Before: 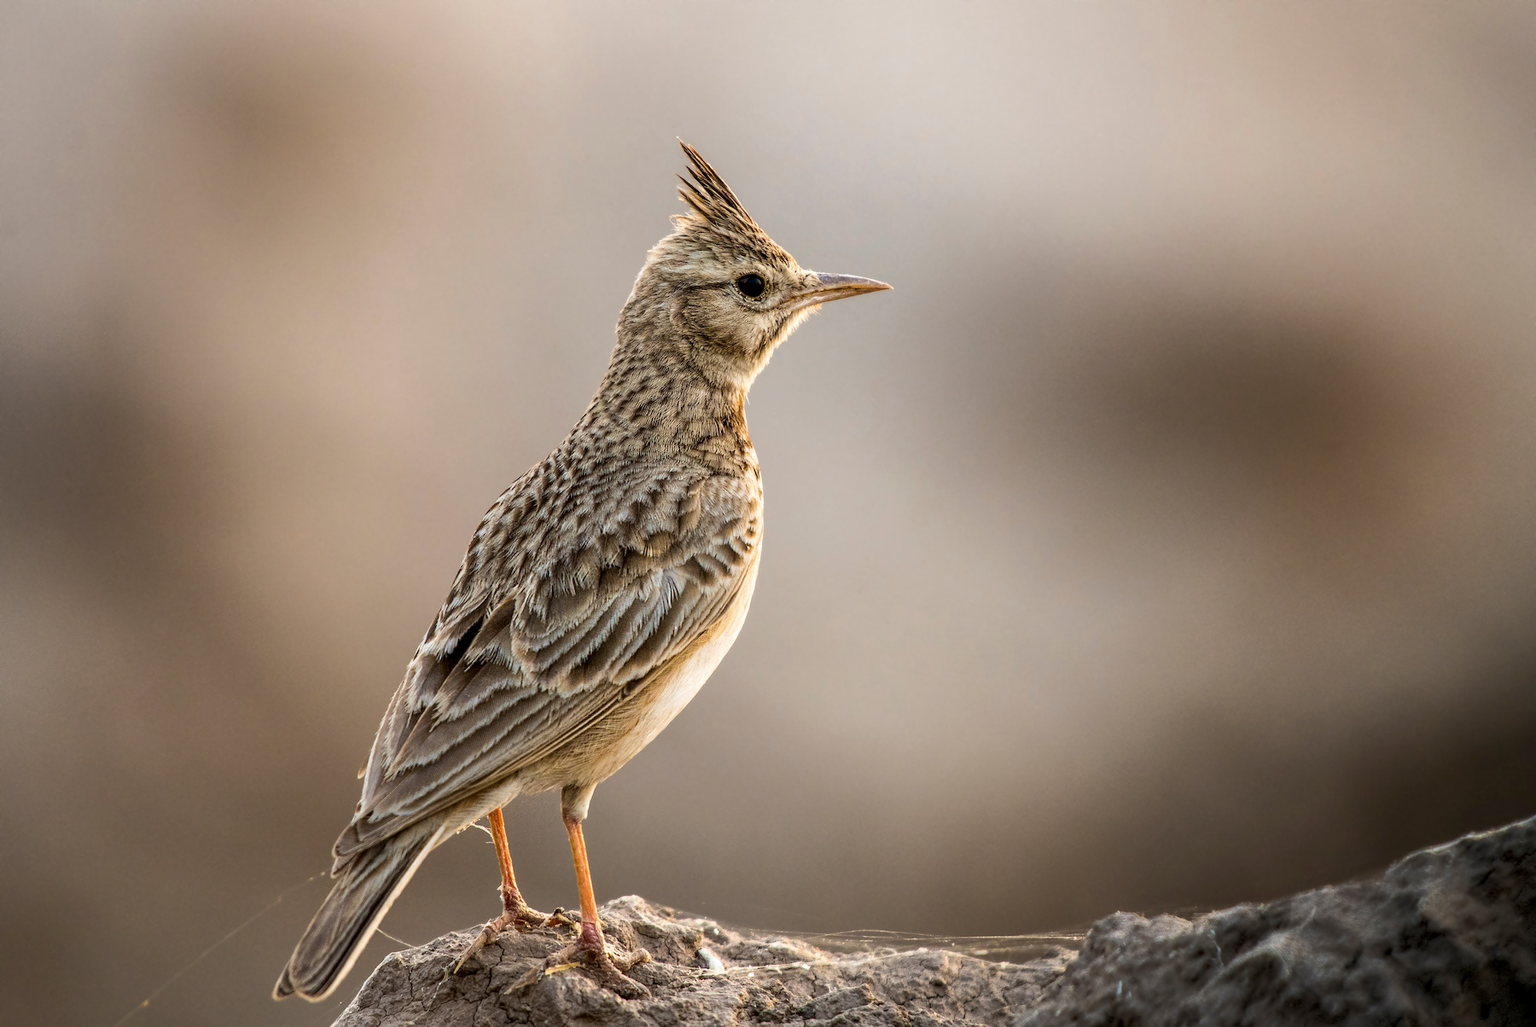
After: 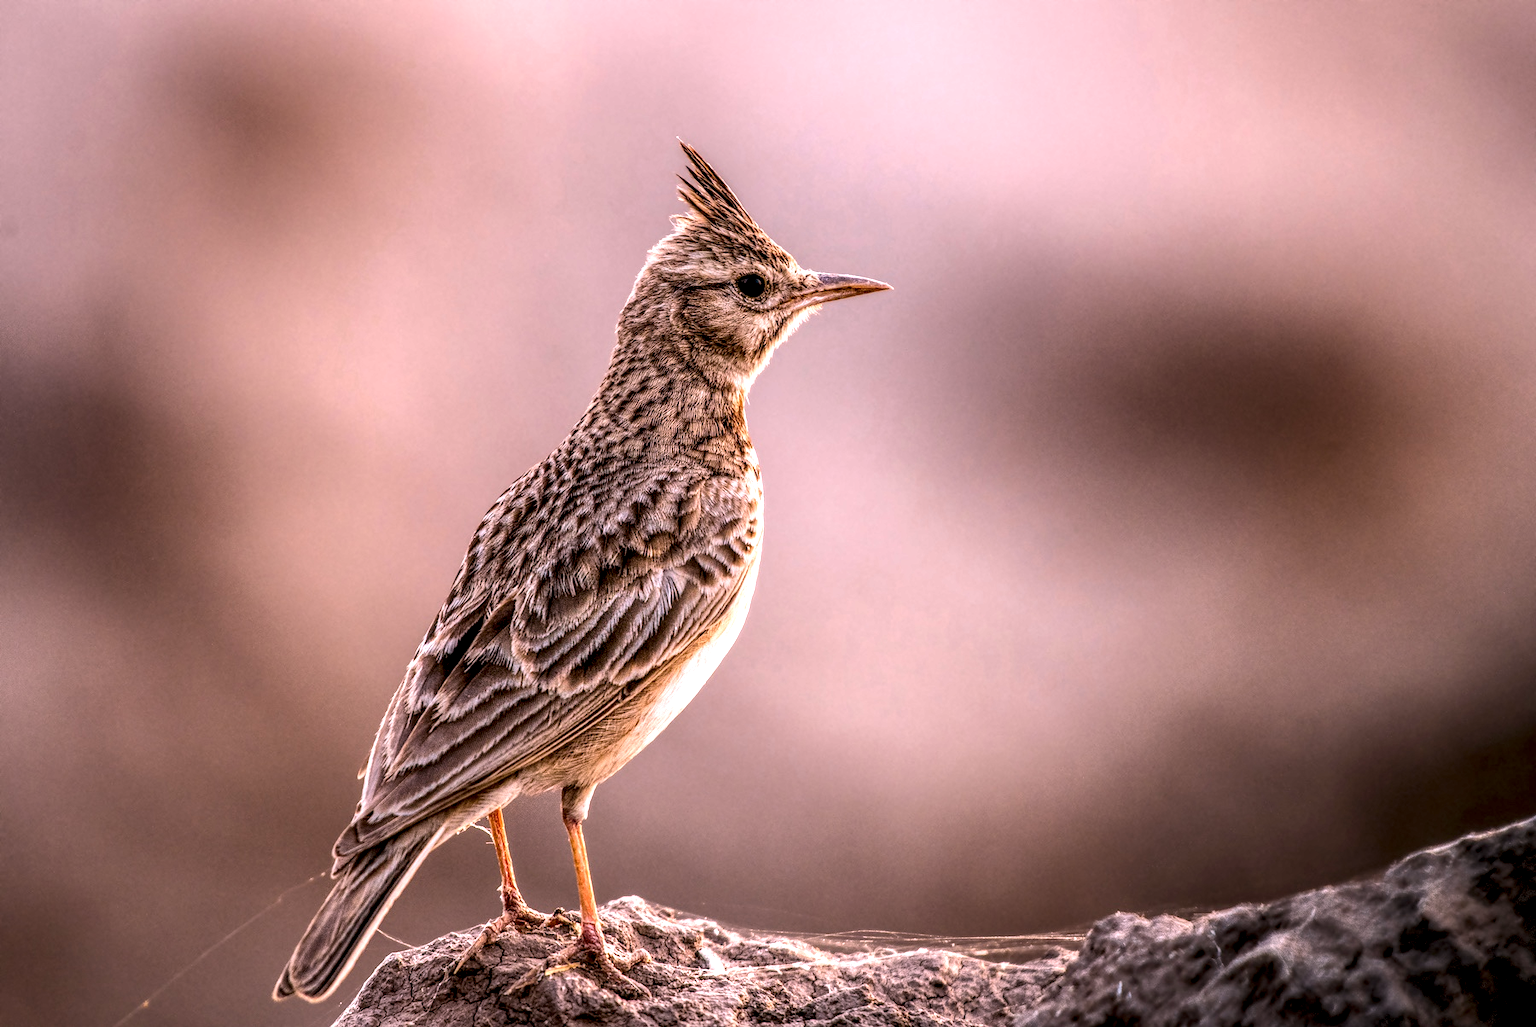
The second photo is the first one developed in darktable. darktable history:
white balance: red 1.188, blue 1.11
local contrast: highlights 12%, shadows 38%, detail 183%, midtone range 0.471
